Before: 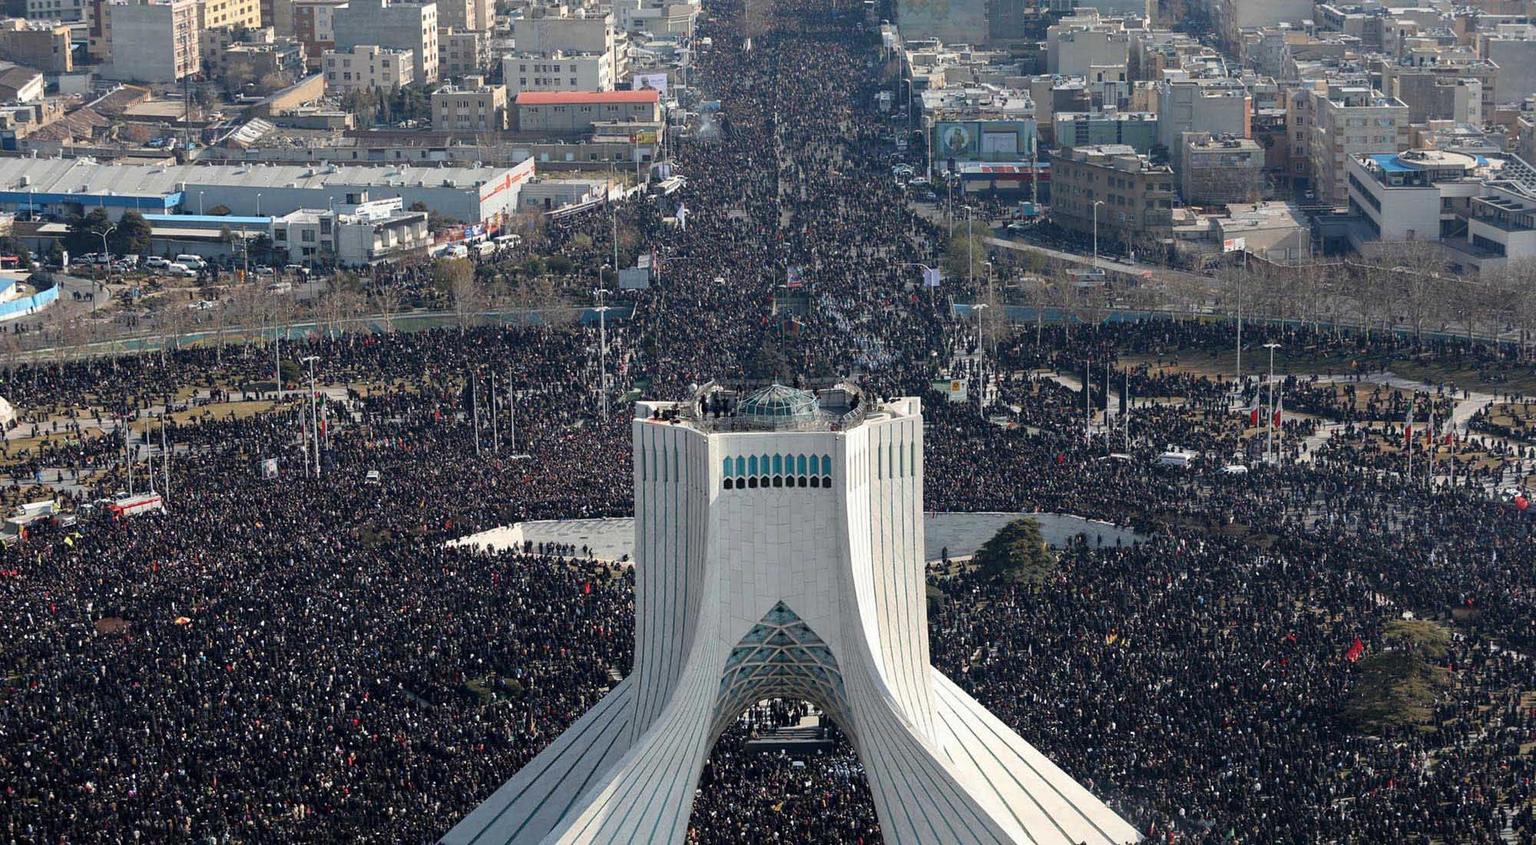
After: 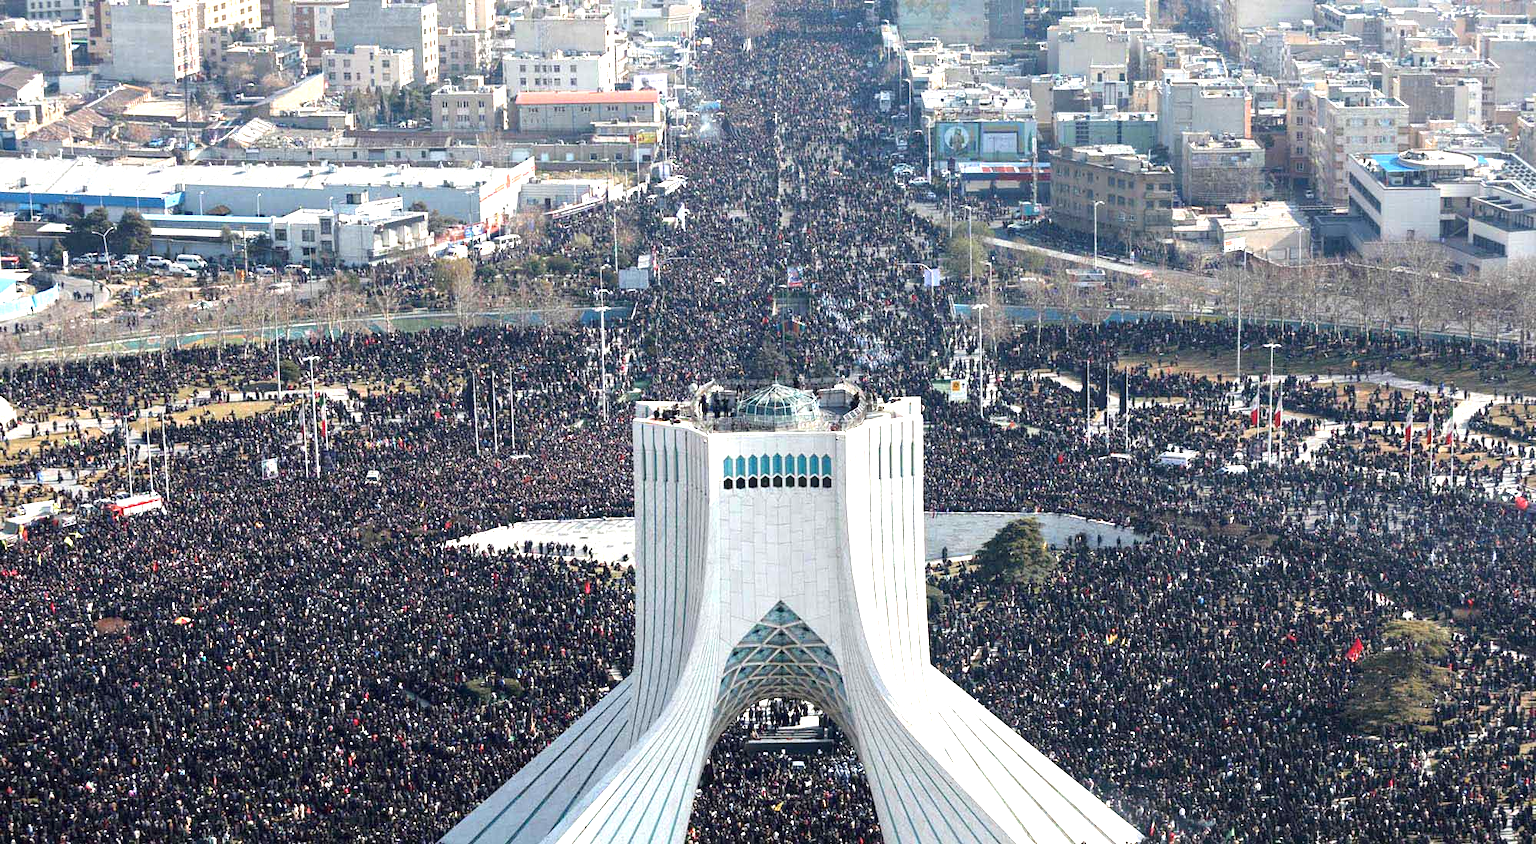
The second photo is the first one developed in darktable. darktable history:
exposure: black level correction 0, exposure 1.331 EV, compensate highlight preservation false
